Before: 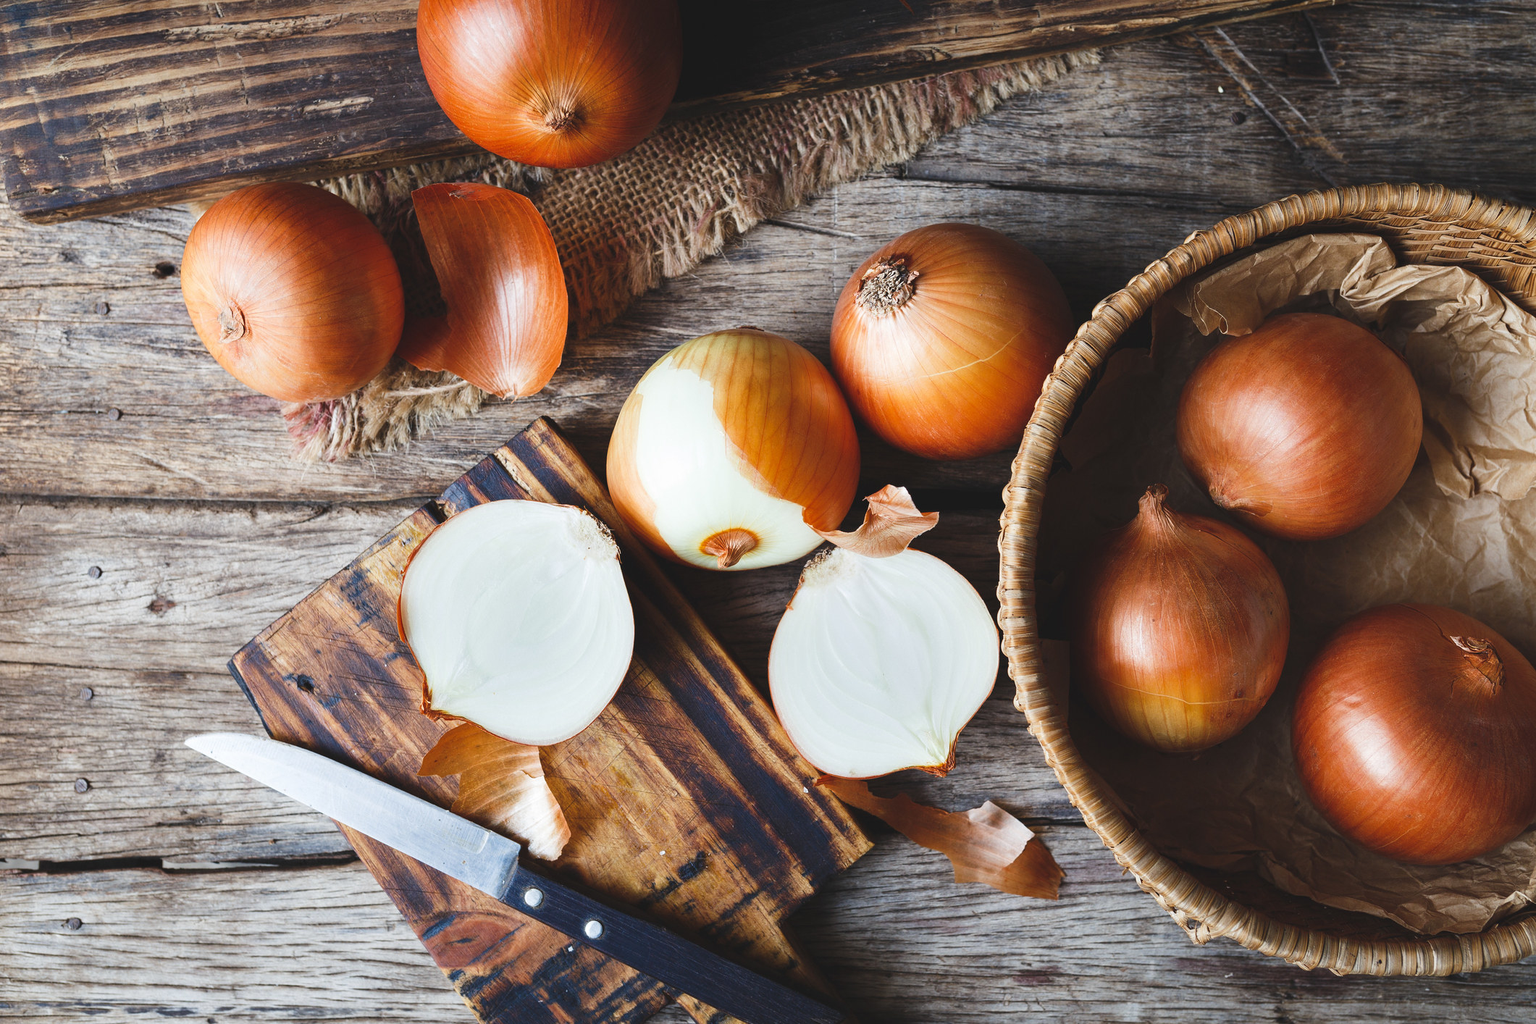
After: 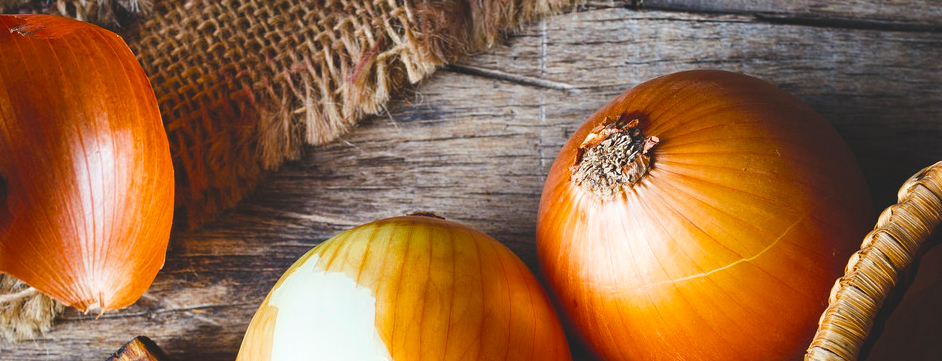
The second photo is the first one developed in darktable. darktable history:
color balance rgb: global offset › luminance 0.721%, linear chroma grading › global chroma 14.343%, perceptual saturation grading › global saturation 25.357%, global vibrance 20%
contrast equalizer: octaves 7, y [[0.6 ×6], [0.55 ×6], [0 ×6], [0 ×6], [0 ×6]], mix 0.135
crop: left 28.766%, top 16.872%, right 26.816%, bottom 57.545%
